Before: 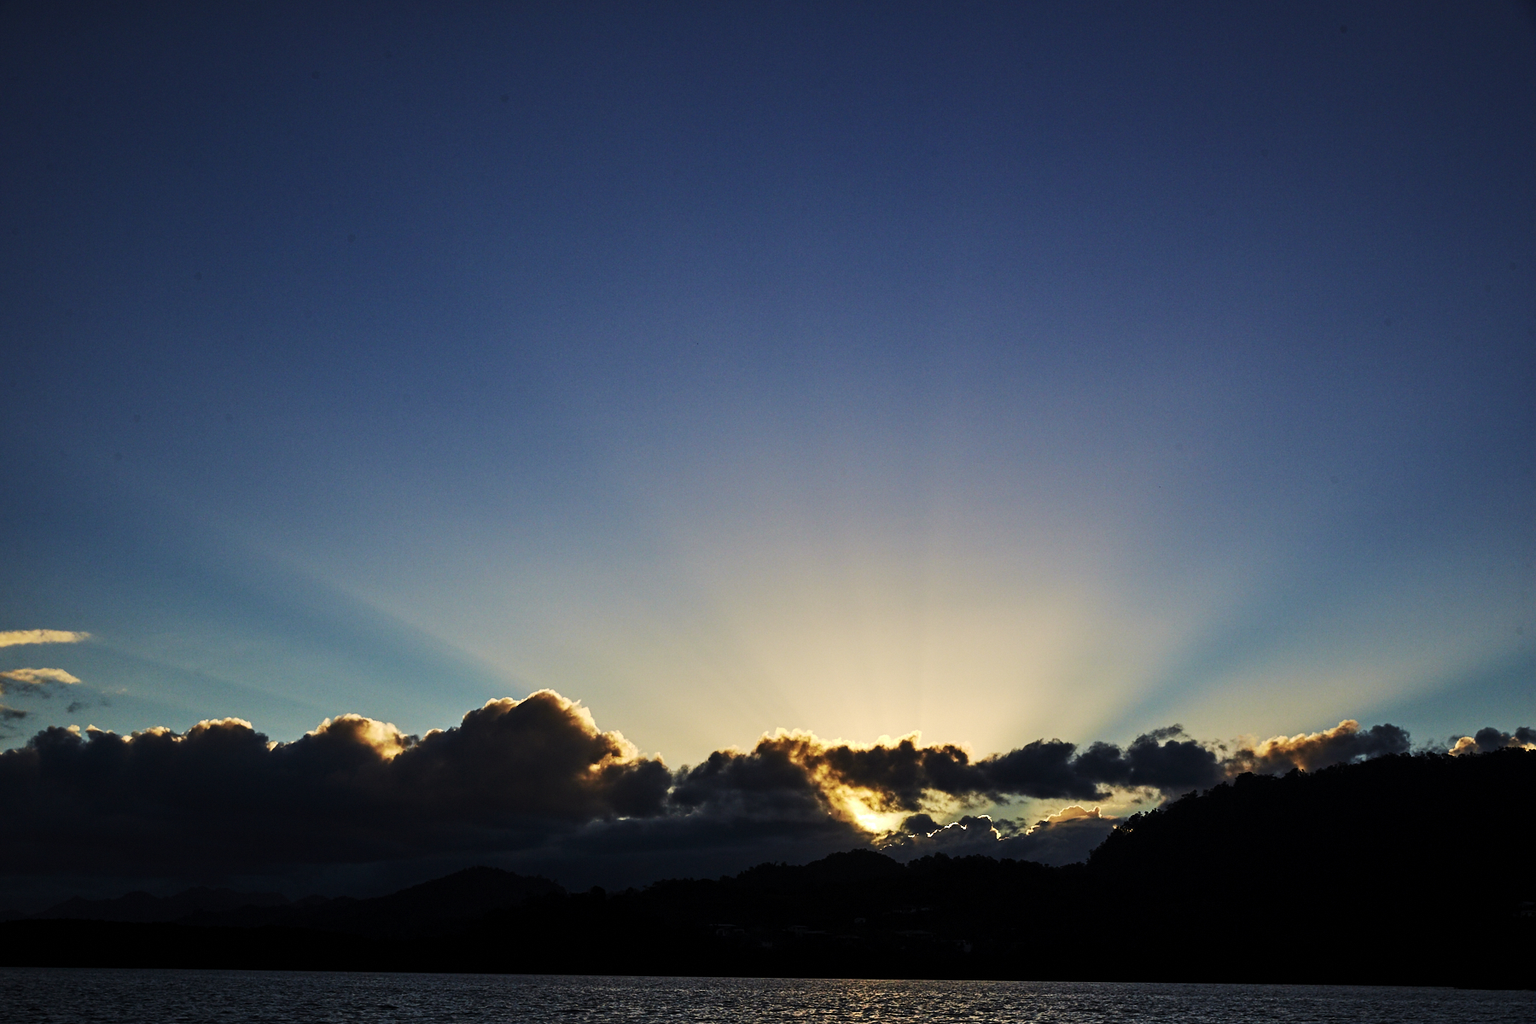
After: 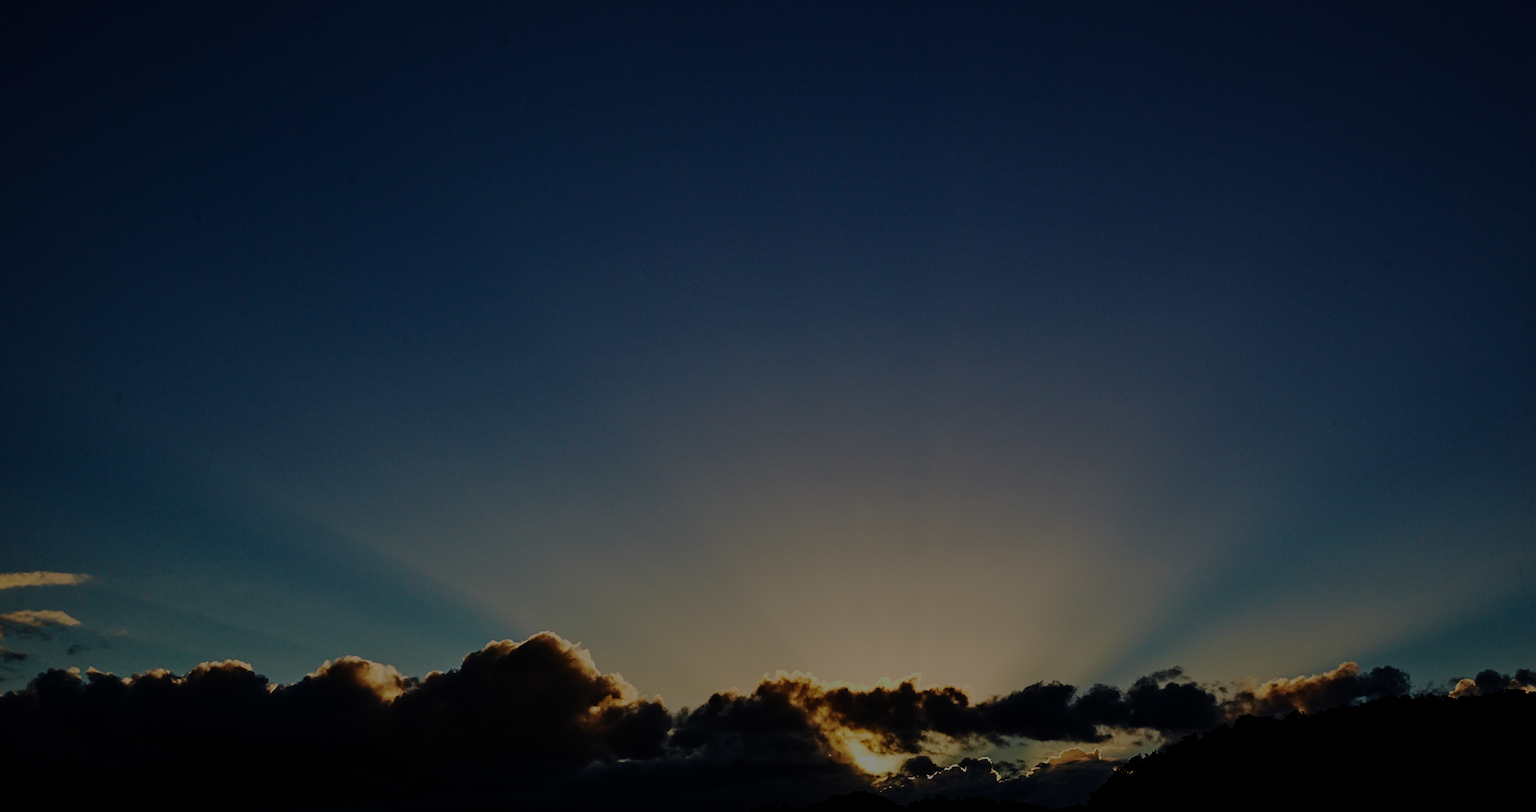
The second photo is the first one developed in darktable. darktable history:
exposure: exposure -2.002 EV, compensate highlight preservation false
crop and rotate: top 5.667%, bottom 14.937%
